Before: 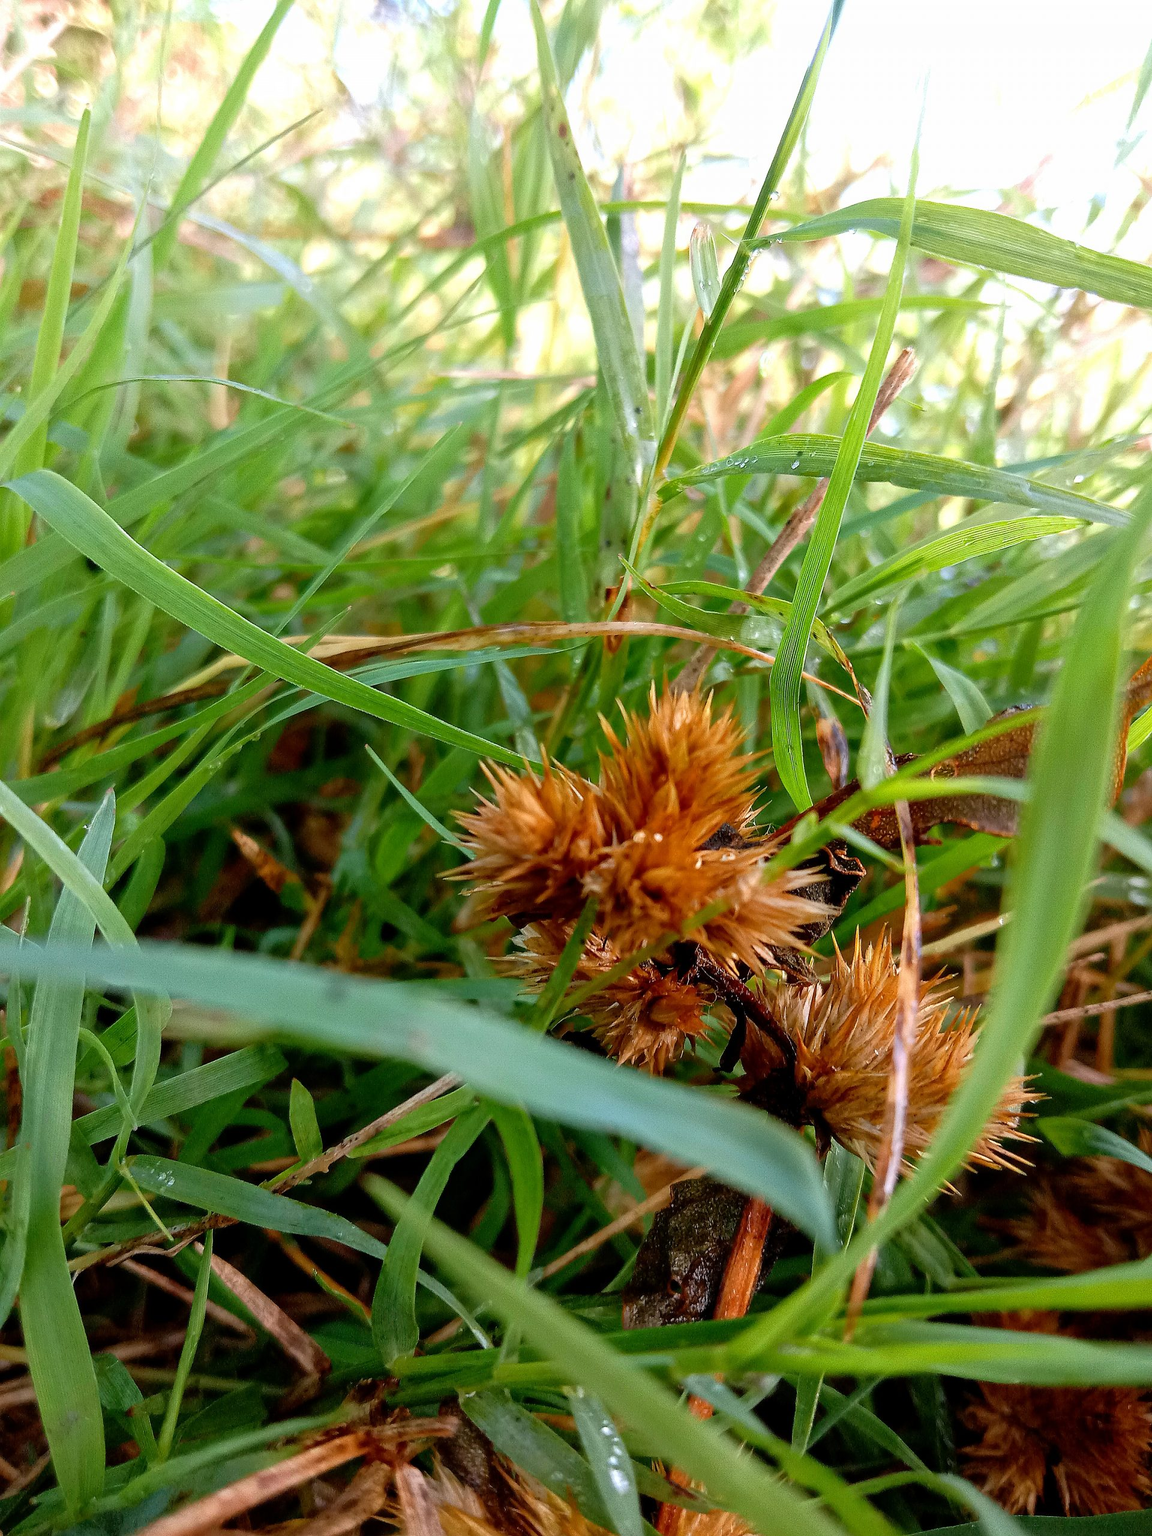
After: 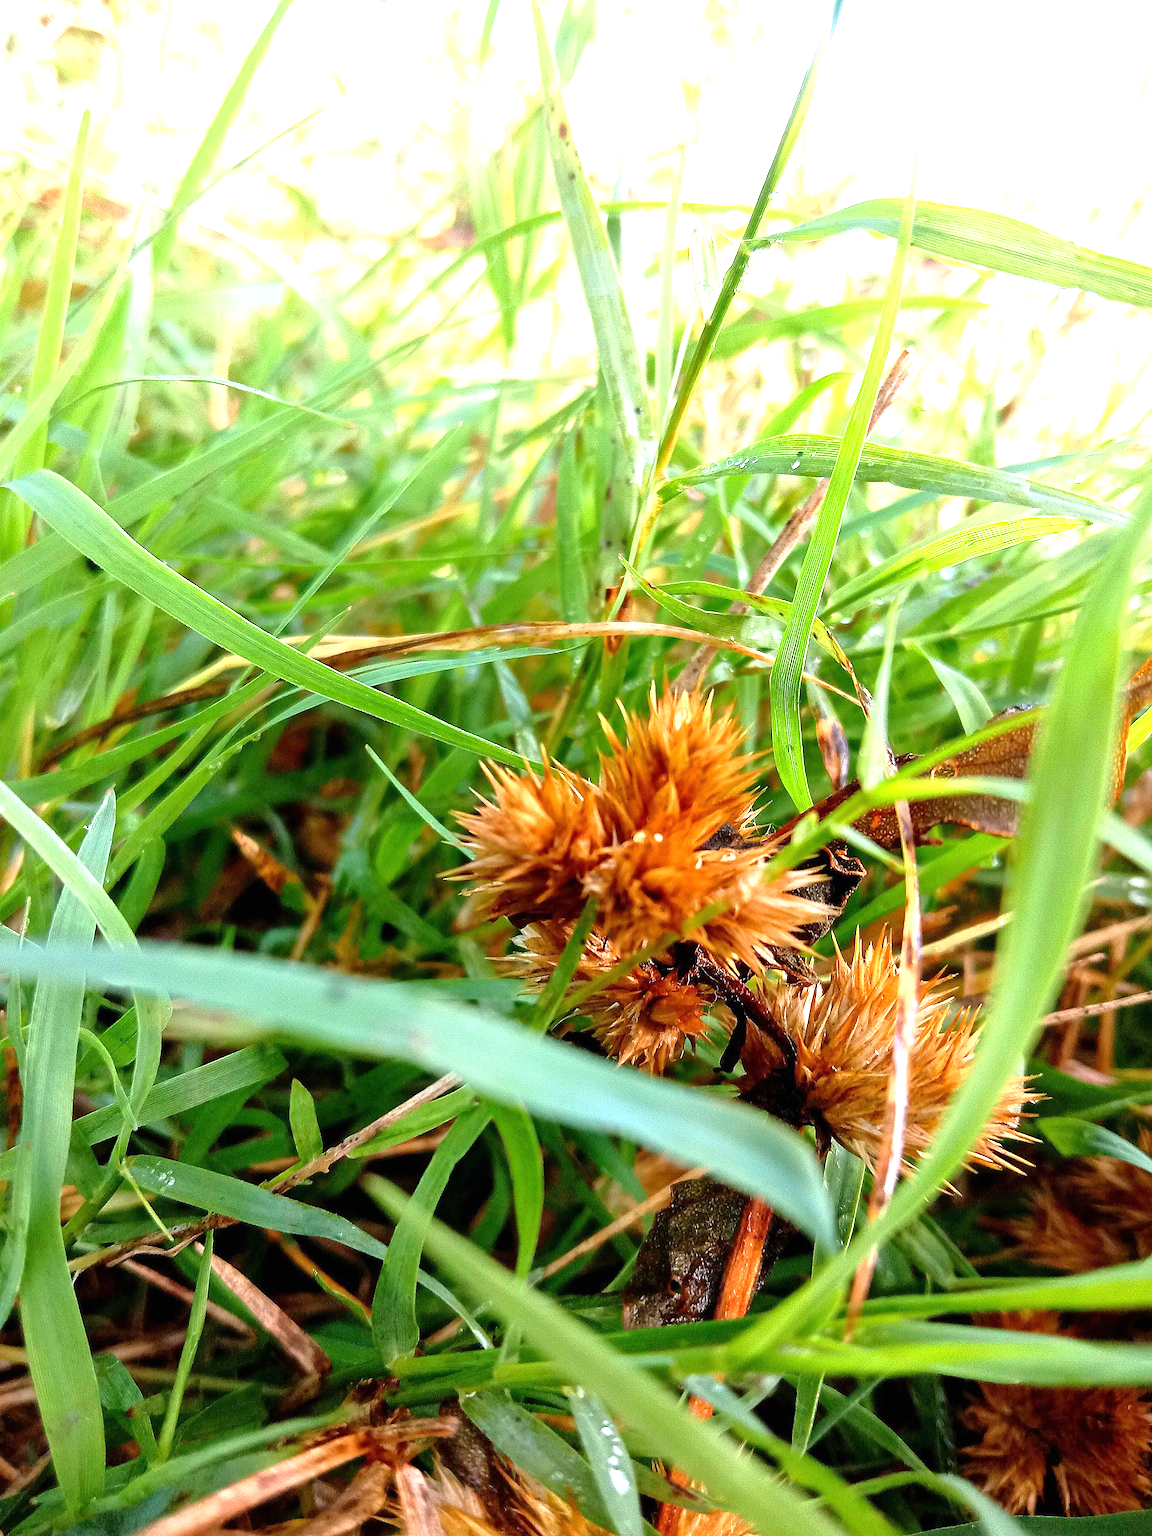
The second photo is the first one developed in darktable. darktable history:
exposure: black level correction 0, exposure 1.1 EV, compensate exposure bias true, compensate highlight preservation false
vignetting: fall-off start 116.67%, fall-off radius 59.26%, brightness -0.31, saturation -0.056
